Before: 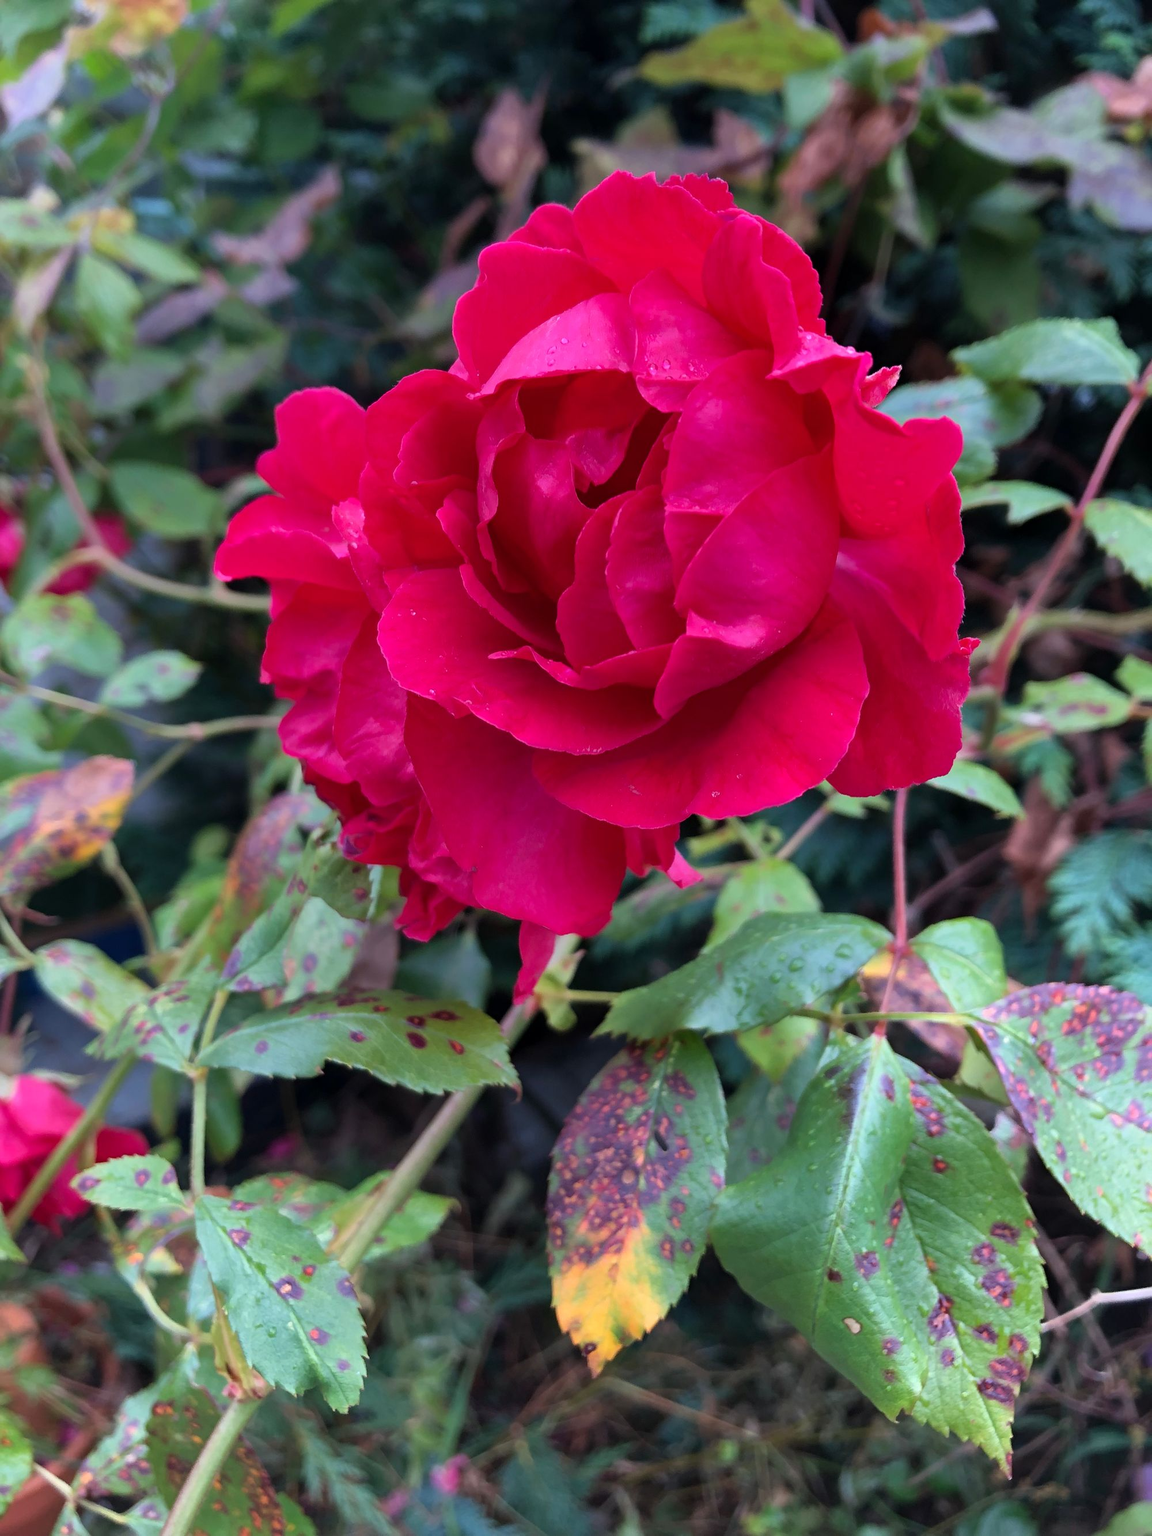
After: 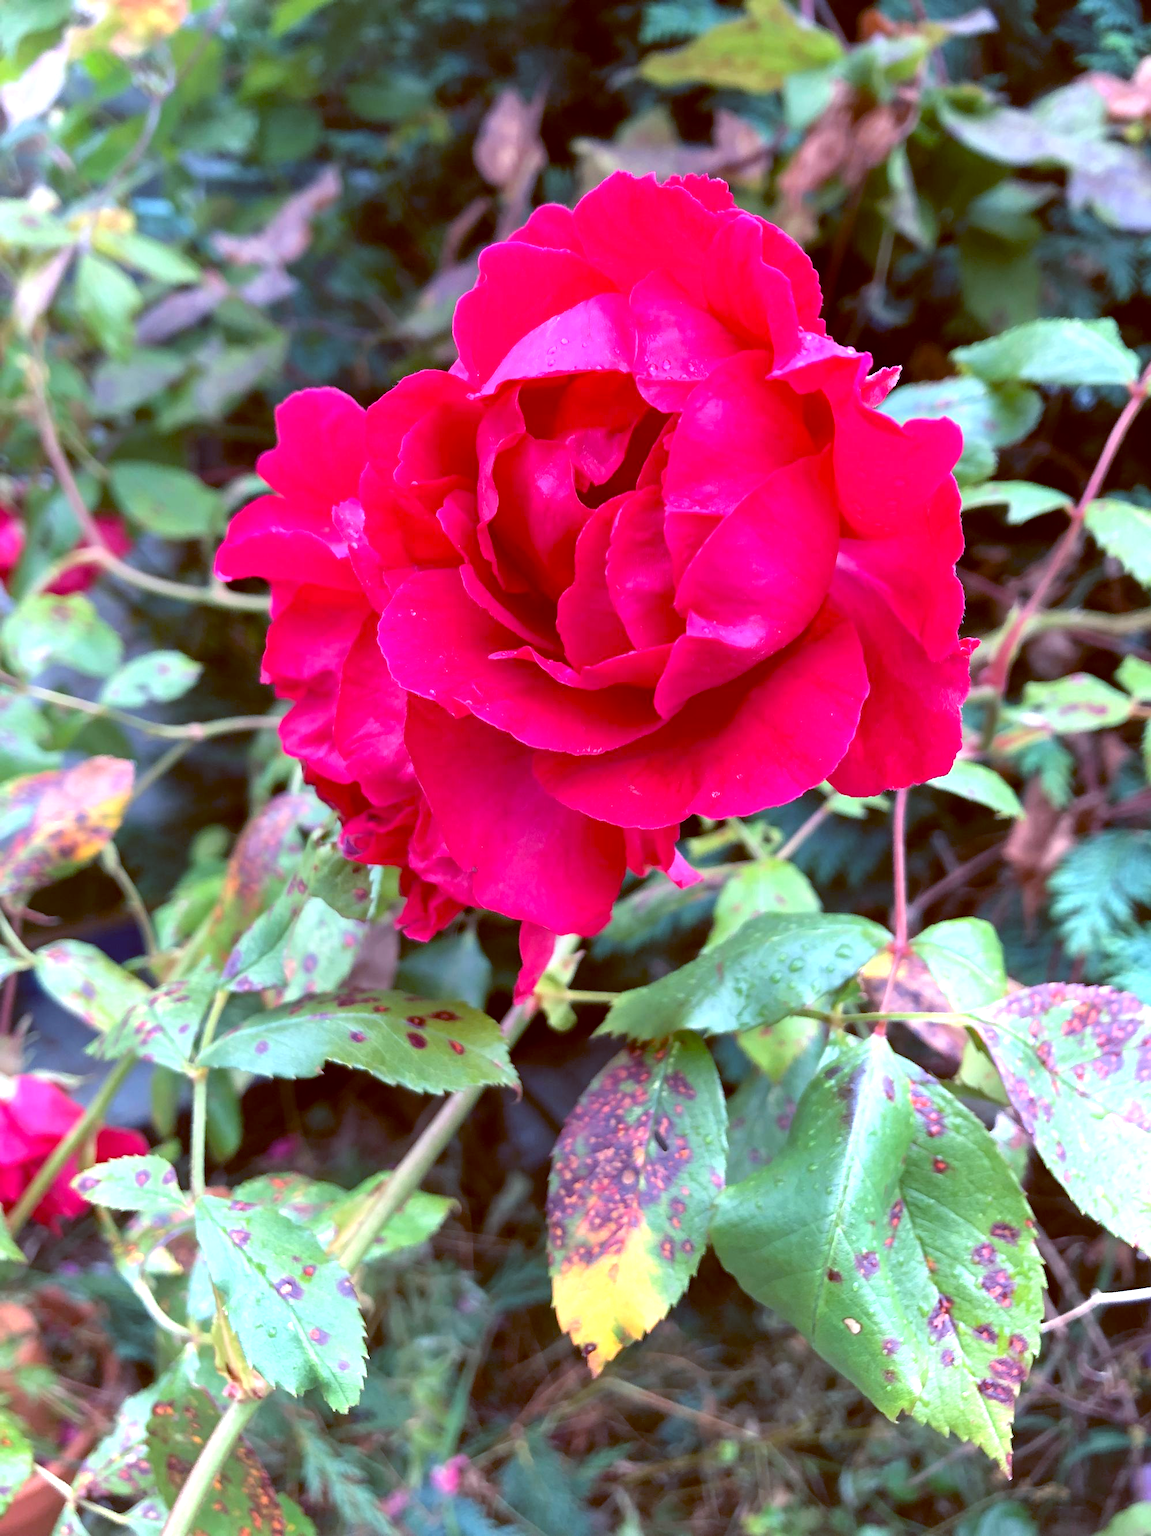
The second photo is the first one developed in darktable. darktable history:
white balance: emerald 1
color balance: lift [1, 1.015, 1.004, 0.985], gamma [1, 0.958, 0.971, 1.042], gain [1, 0.956, 0.977, 1.044]
exposure: black level correction 0, exposure 1 EV, compensate exposure bias true, compensate highlight preservation false
